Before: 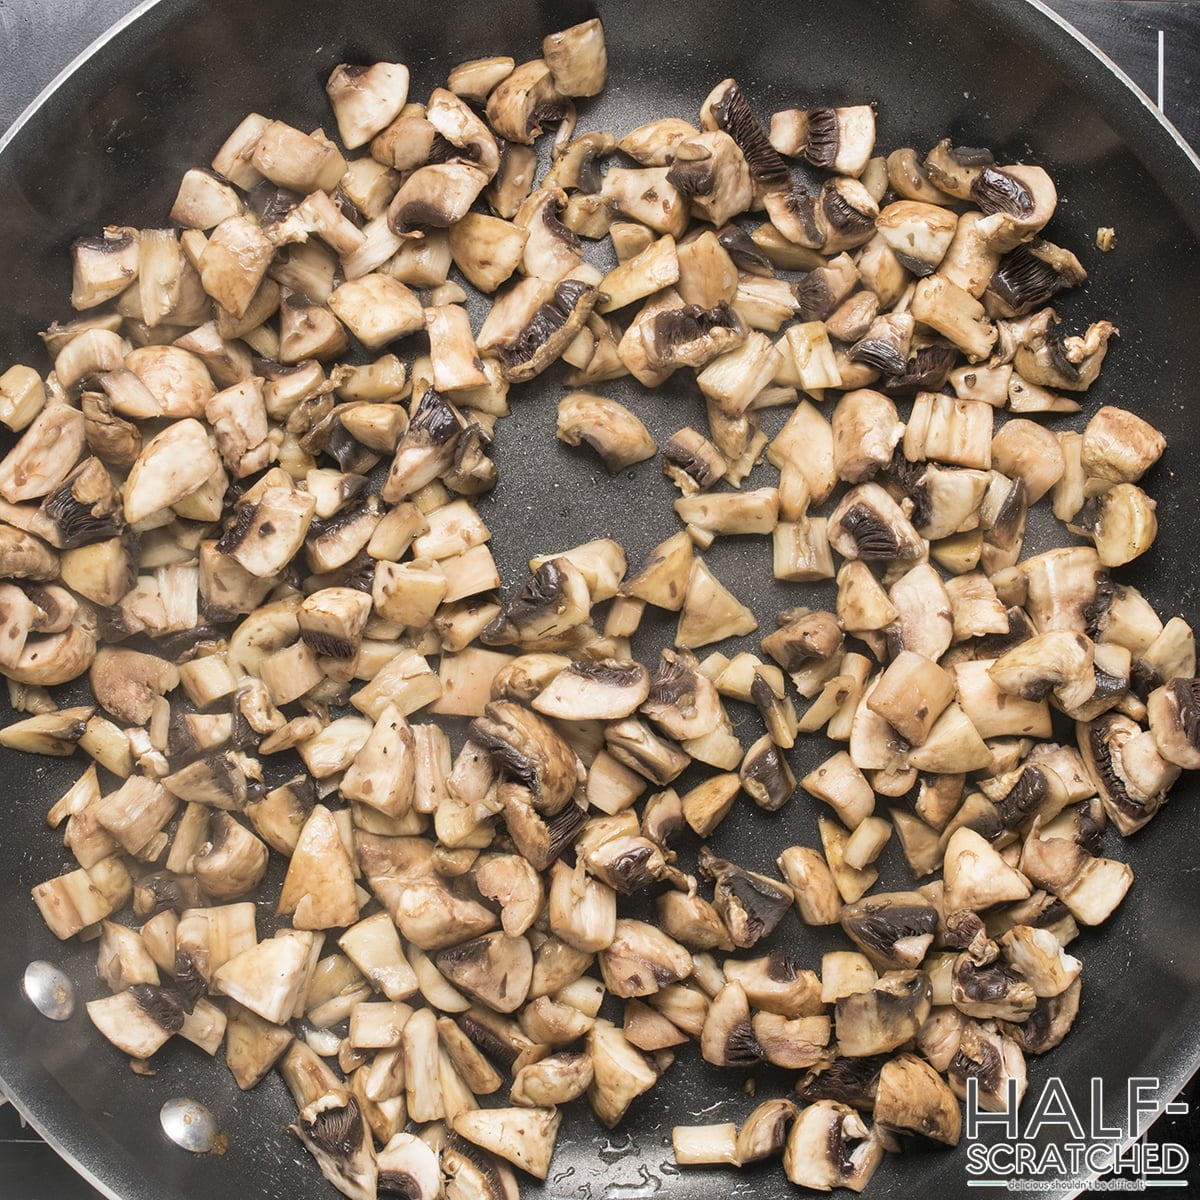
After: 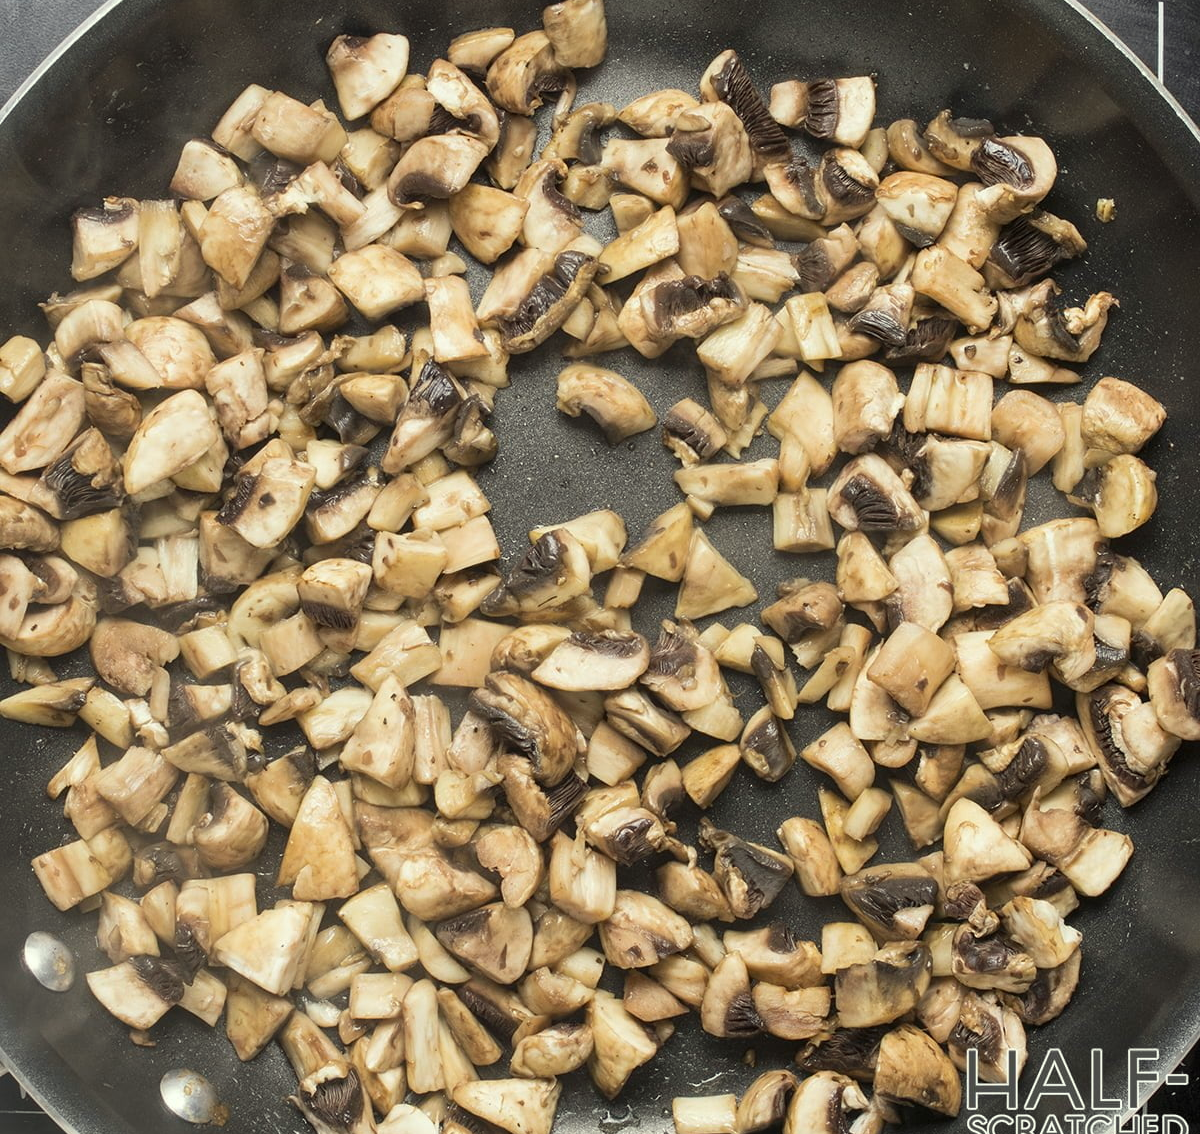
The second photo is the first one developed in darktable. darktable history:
color correction: highlights a* -4.28, highlights b* 6.53
crop and rotate: top 2.479%, bottom 3.018%
